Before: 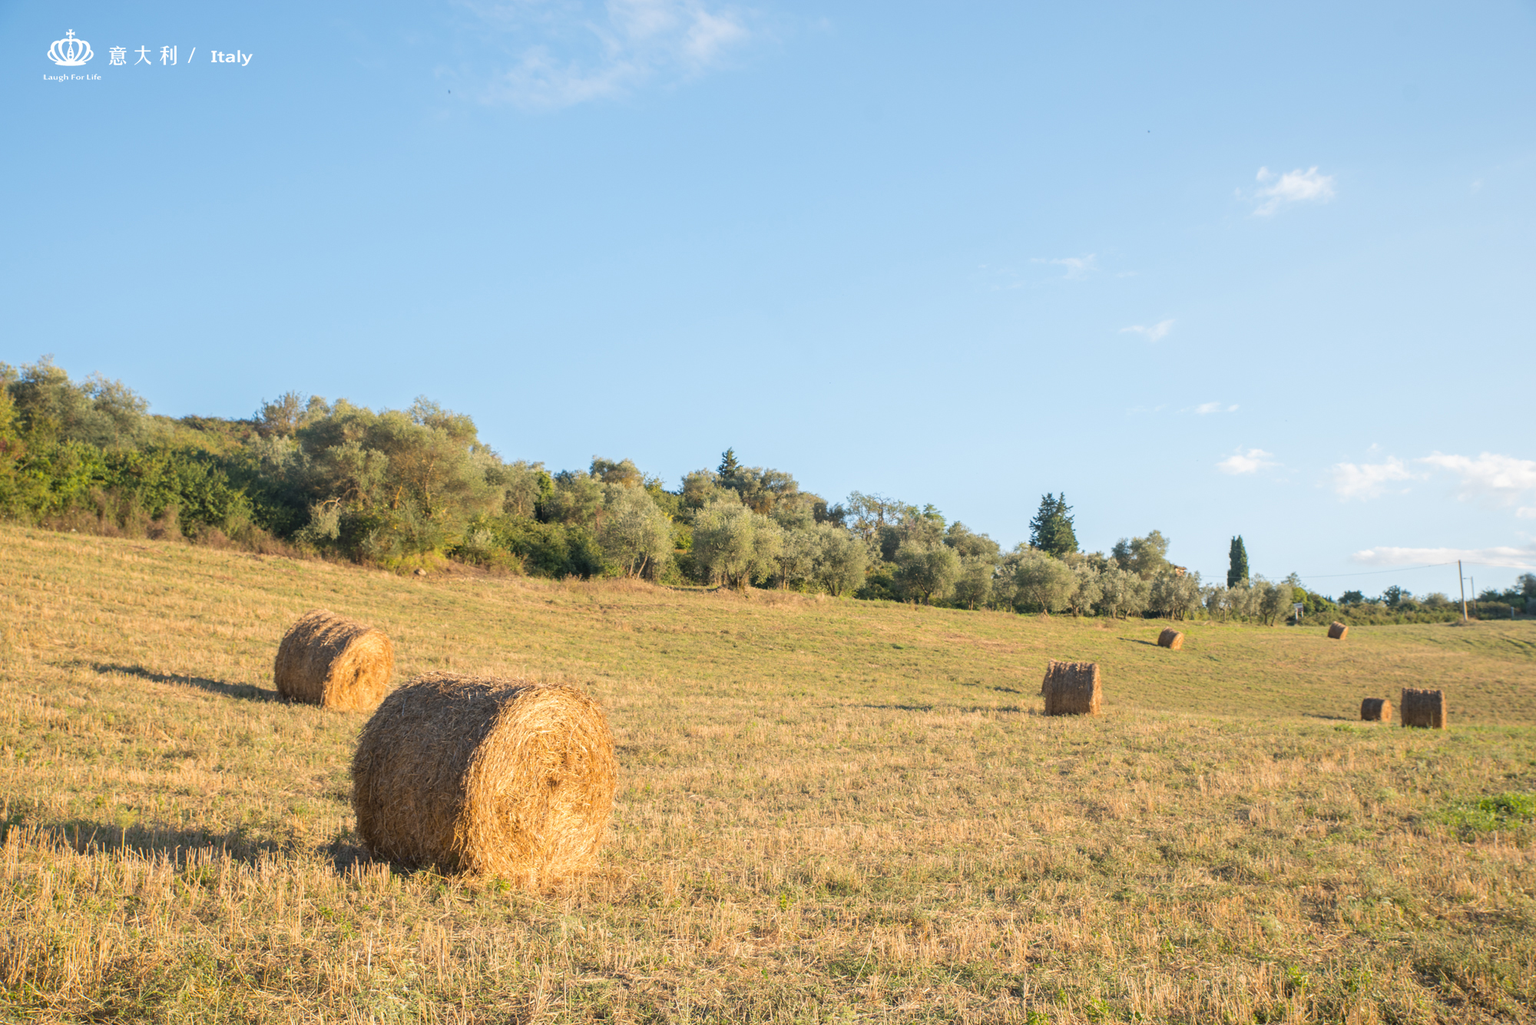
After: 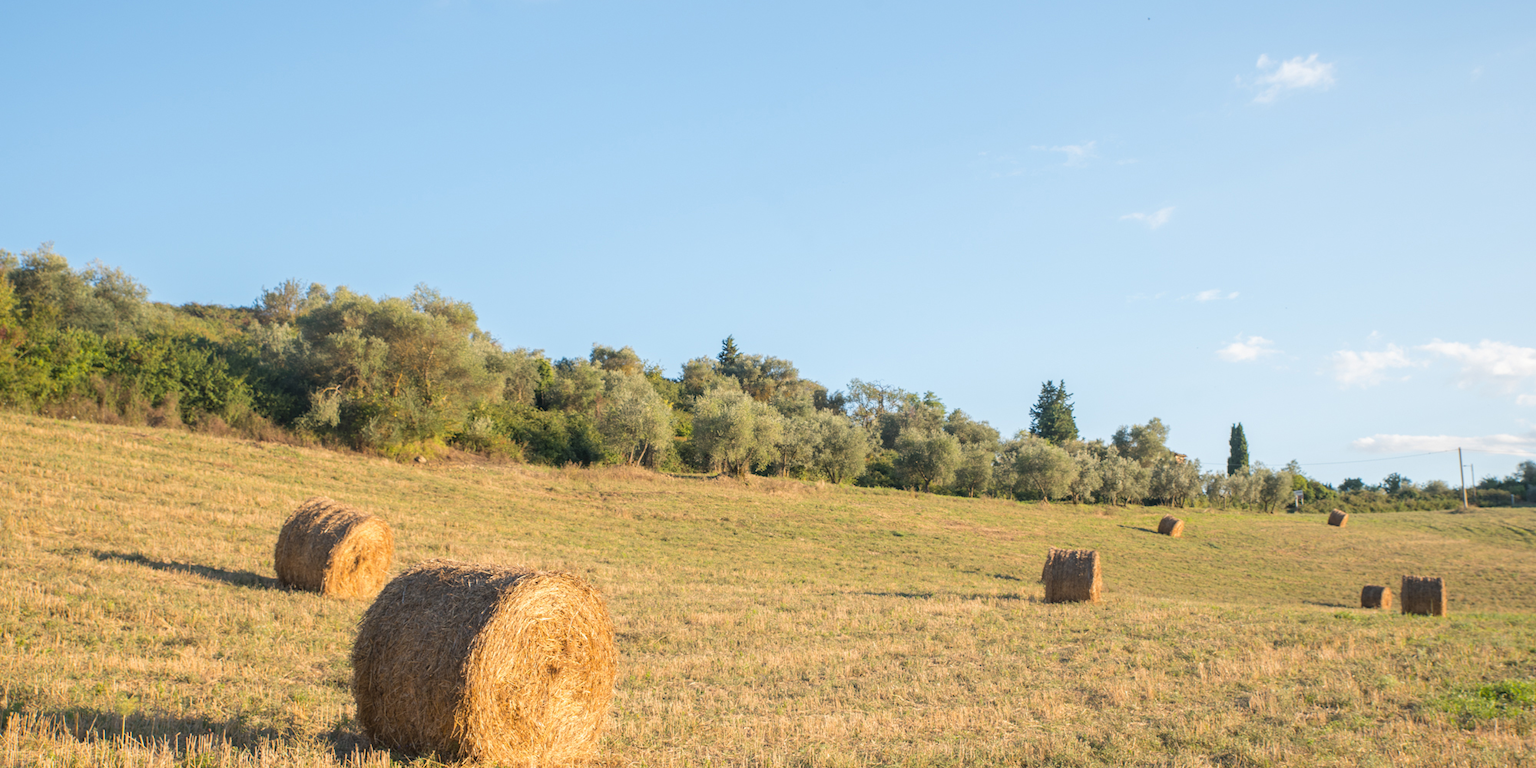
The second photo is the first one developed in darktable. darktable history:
crop: top 11.052%, bottom 13.915%
